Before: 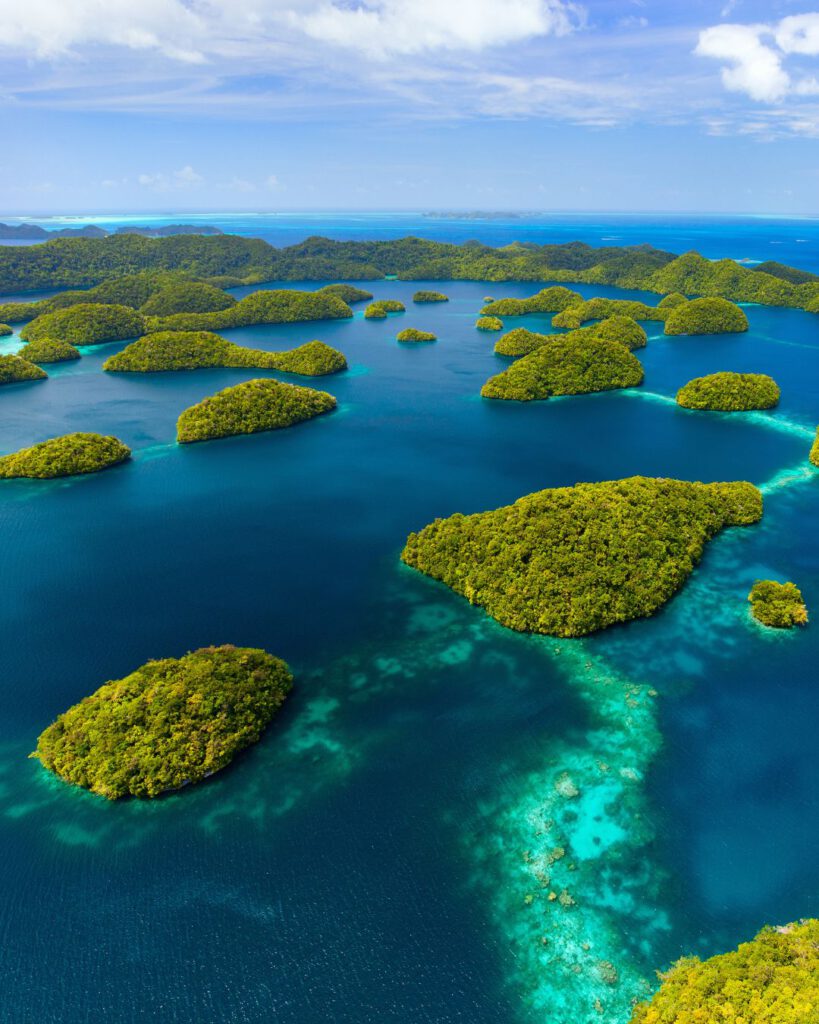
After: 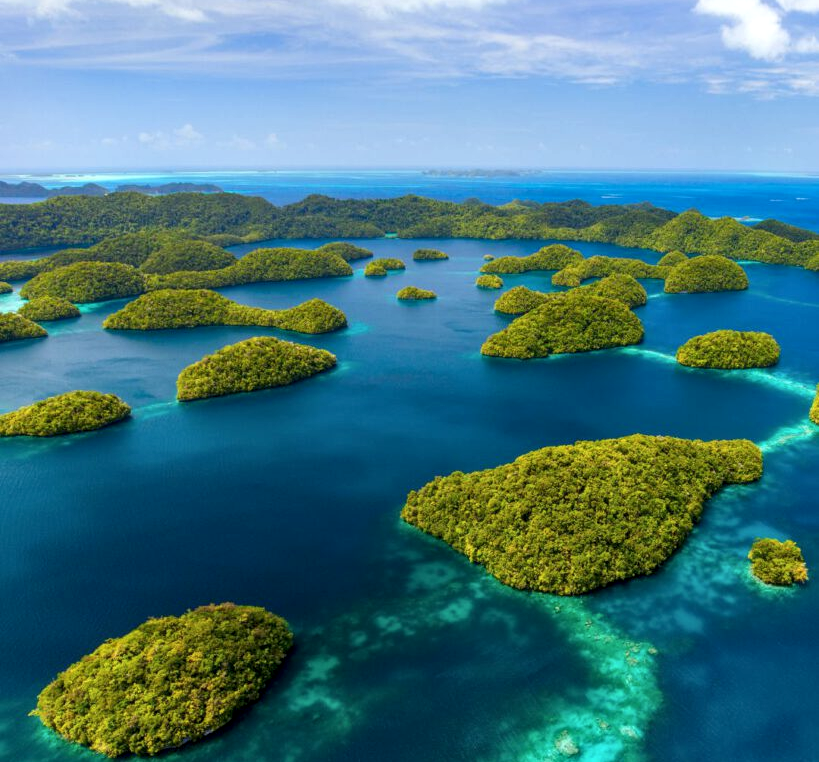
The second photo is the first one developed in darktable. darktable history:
crop: top 4.168%, bottom 21.342%
local contrast: on, module defaults
